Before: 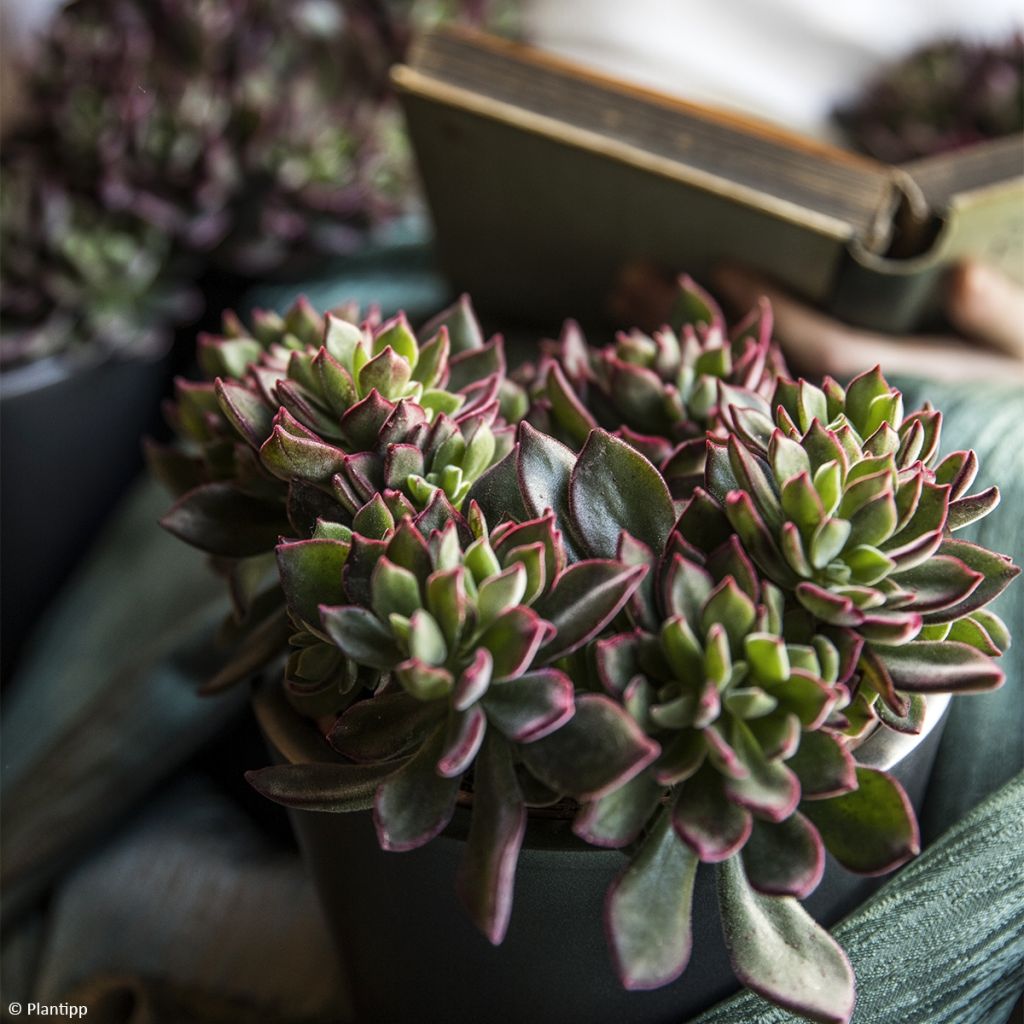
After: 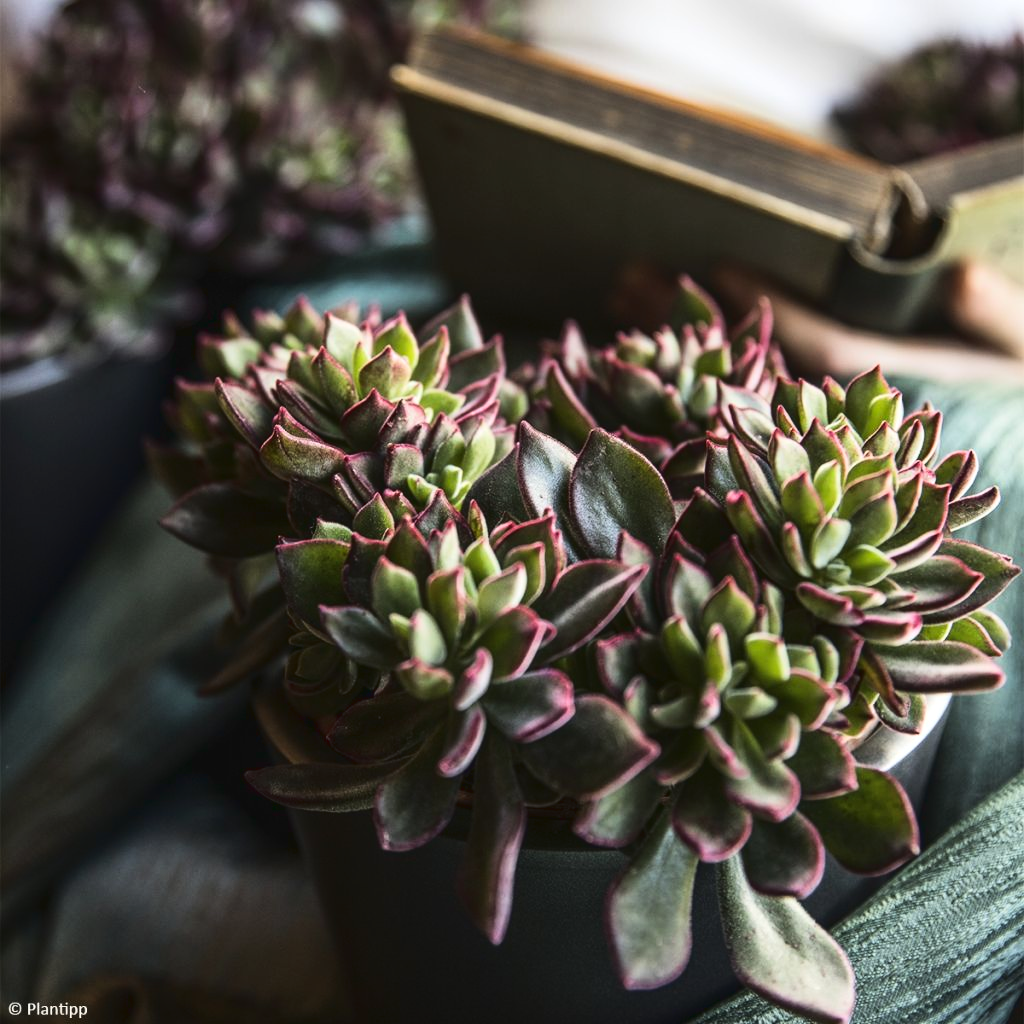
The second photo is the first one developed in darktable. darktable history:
tone equalizer: on, module defaults
tone curve: curves: ch0 [(0, 0.032) (0.181, 0.156) (0.751, 0.829) (1, 1)], color space Lab, linked channels, preserve colors none
